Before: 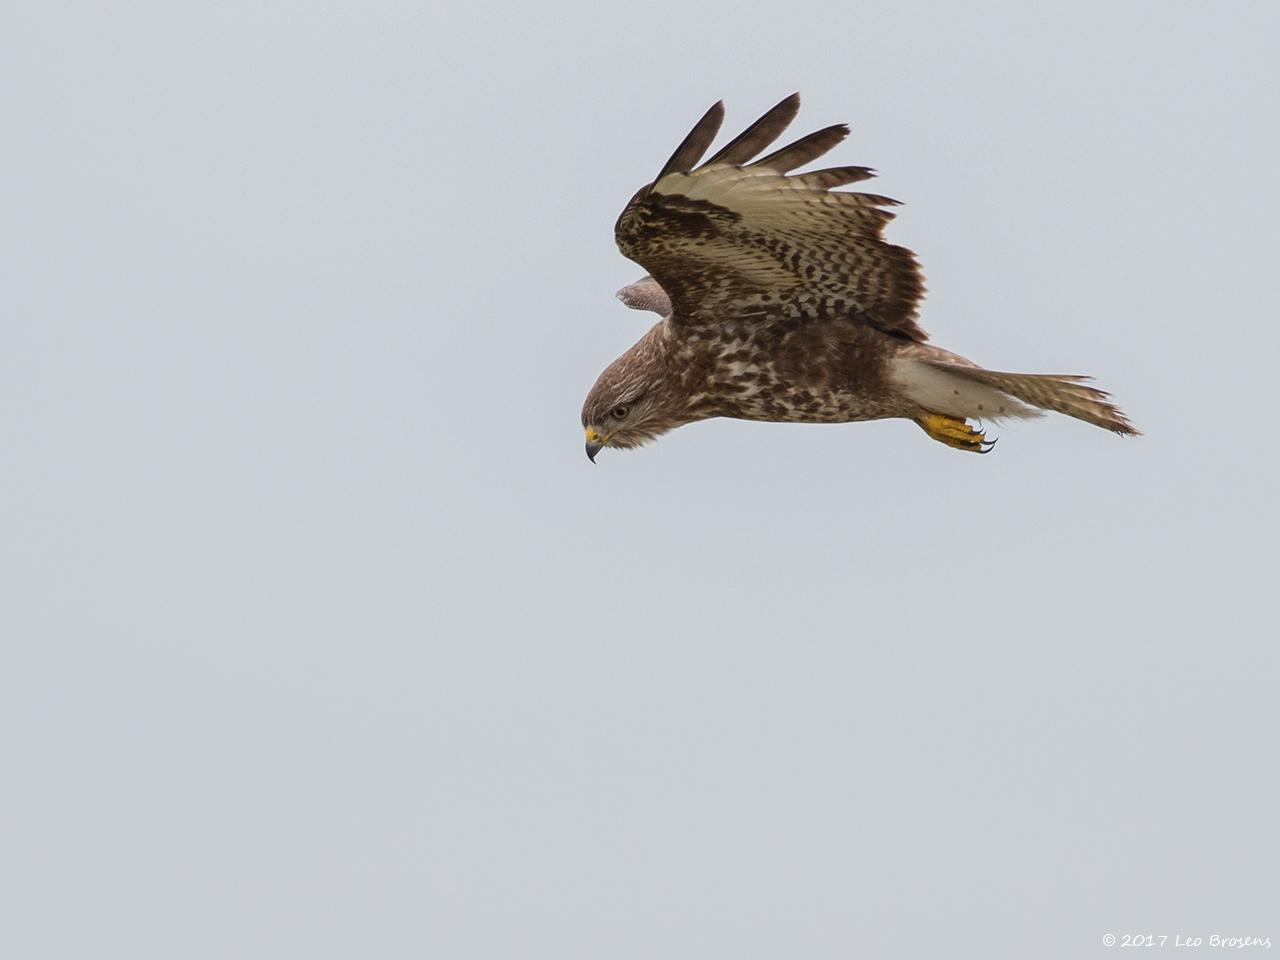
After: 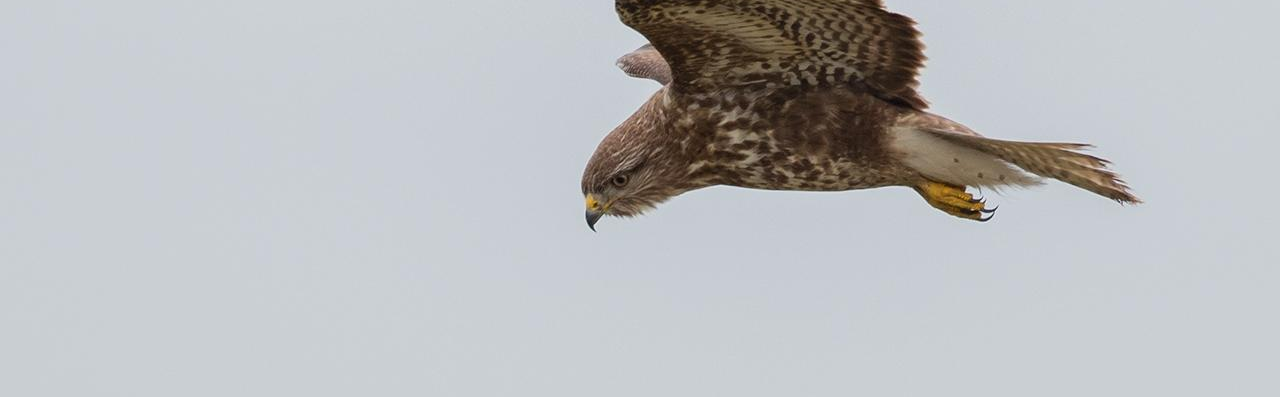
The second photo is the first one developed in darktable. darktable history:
crop and rotate: top 24.177%, bottom 34.404%
